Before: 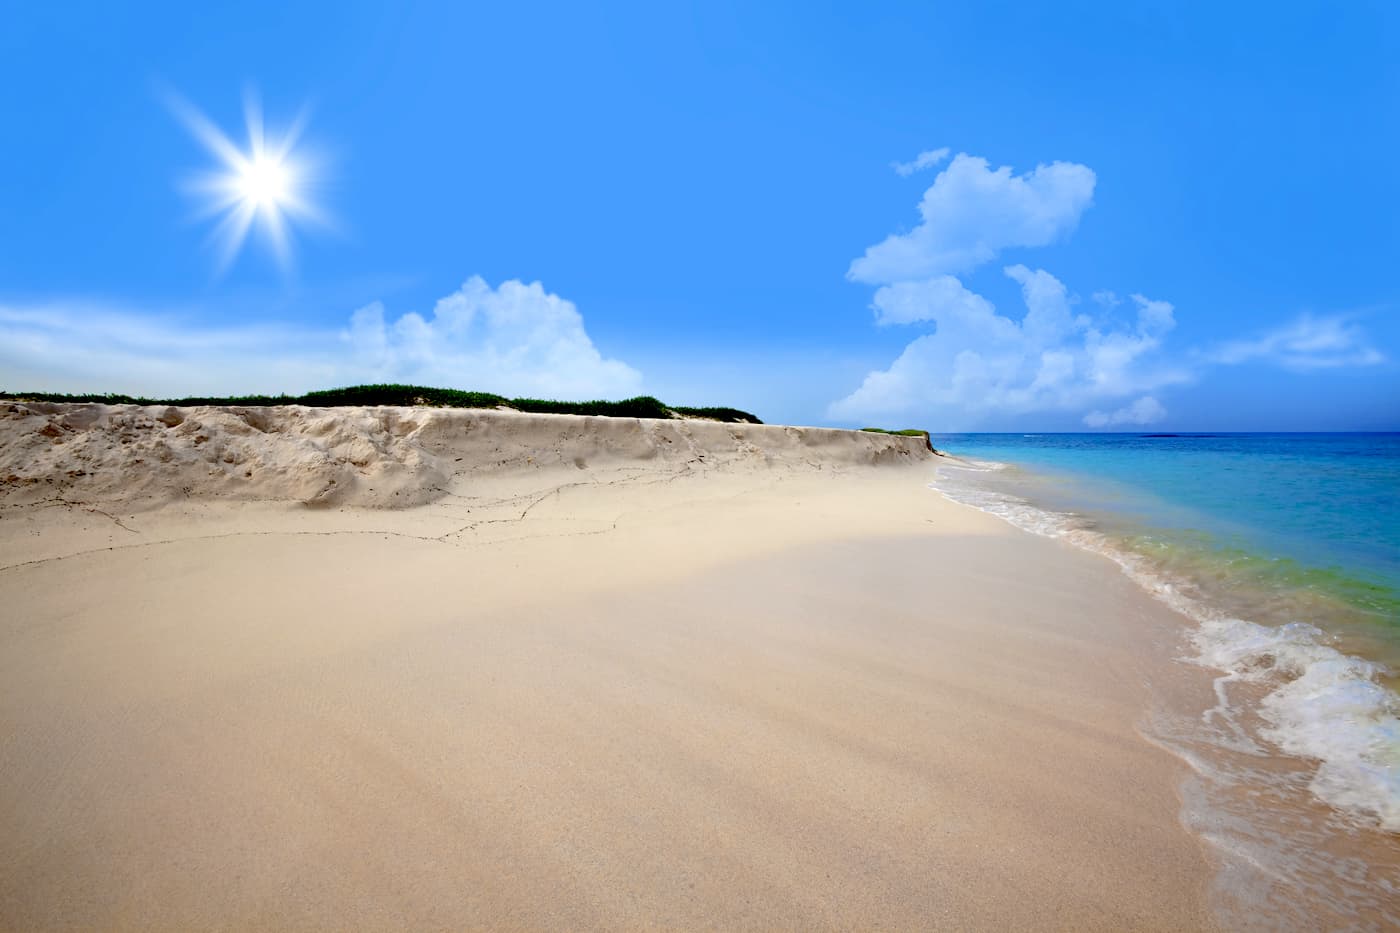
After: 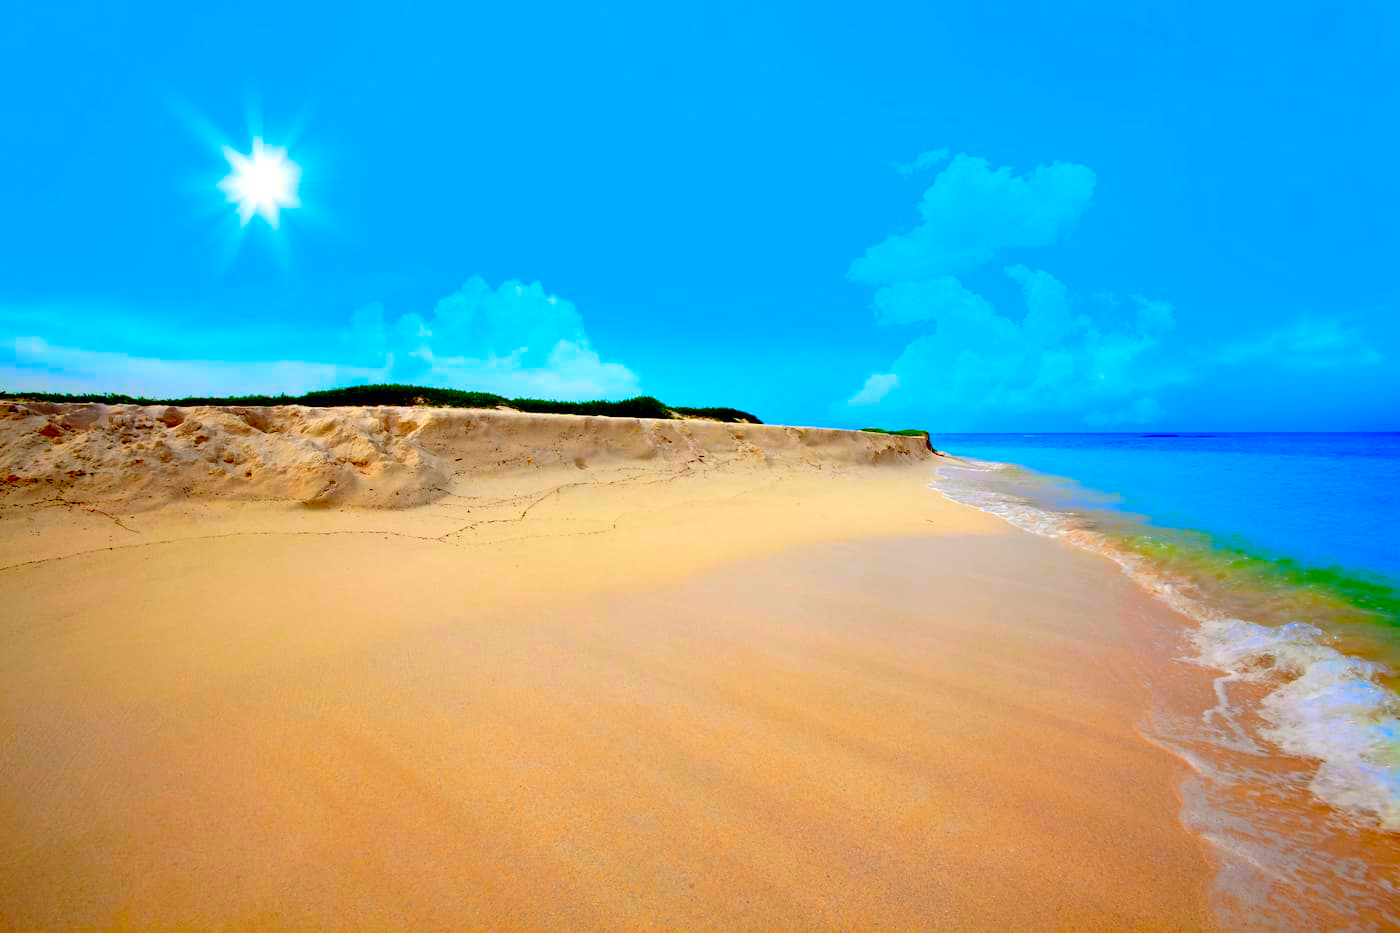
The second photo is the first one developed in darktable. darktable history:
color correction: highlights b* 0.035, saturation 2.96
